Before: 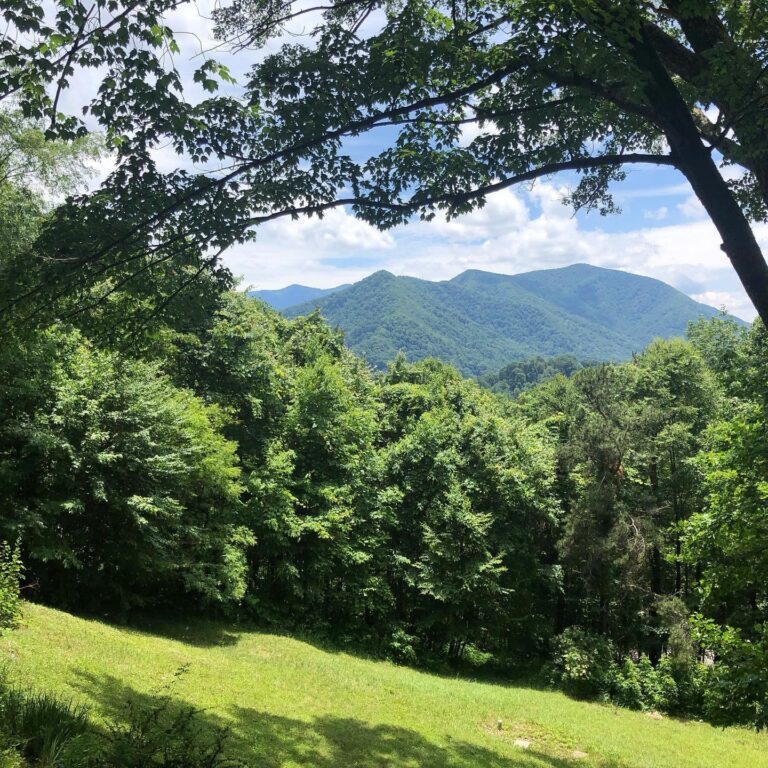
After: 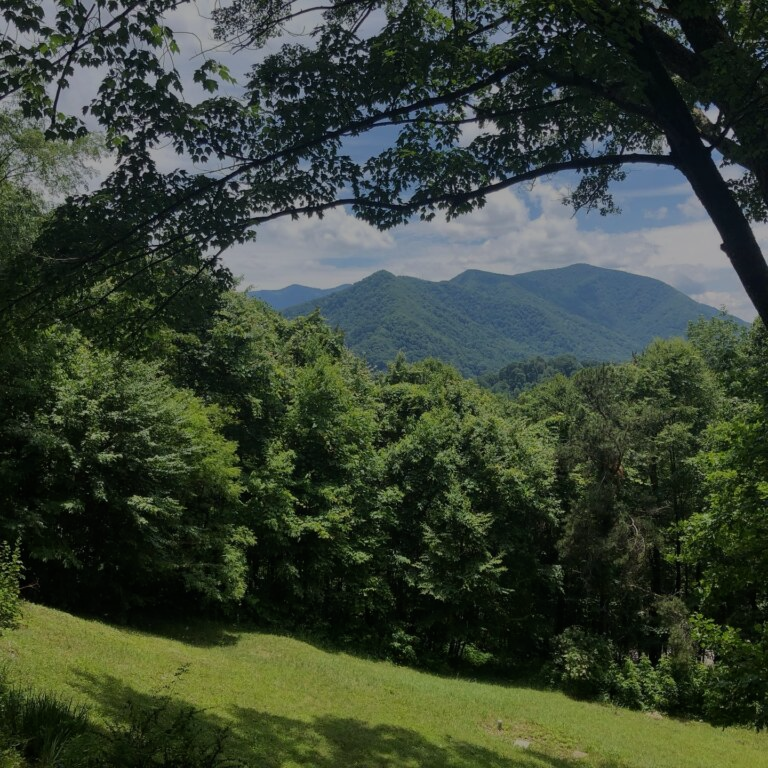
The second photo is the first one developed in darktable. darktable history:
exposure: exposure -1.411 EV, compensate highlight preservation false
